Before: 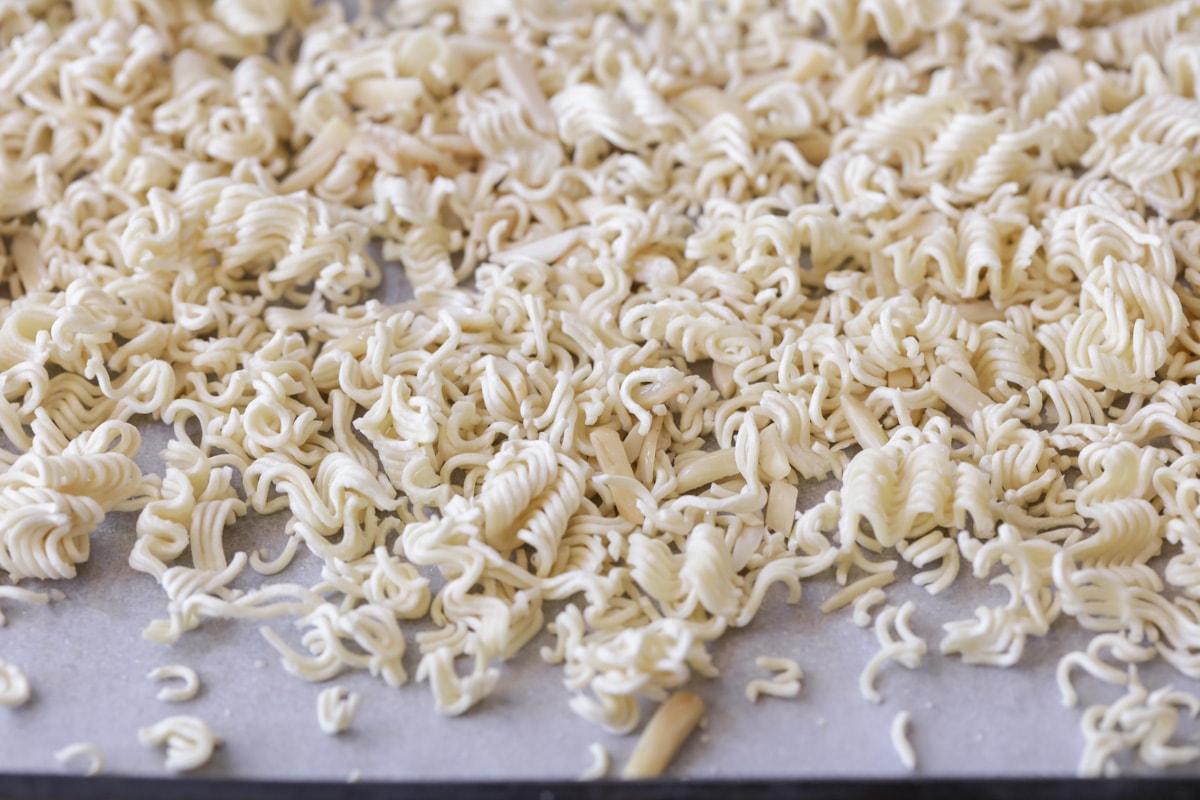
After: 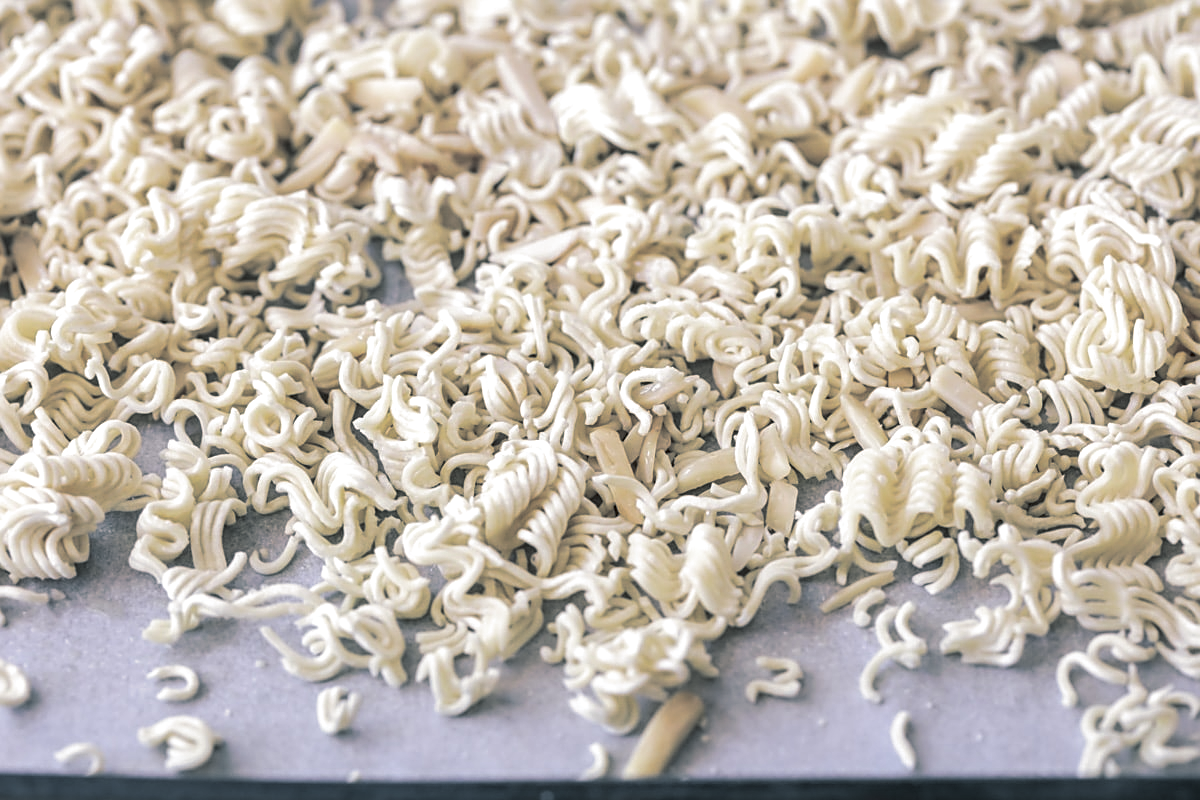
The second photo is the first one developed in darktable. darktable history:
local contrast: on, module defaults
sharpen: on, module defaults
exposure: exposure 0.207 EV, compensate highlight preservation false
split-toning: shadows › hue 205.2°, shadows › saturation 0.29, highlights › hue 50.4°, highlights › saturation 0.38, balance -49.9
contrast brightness saturation: saturation -0.05
